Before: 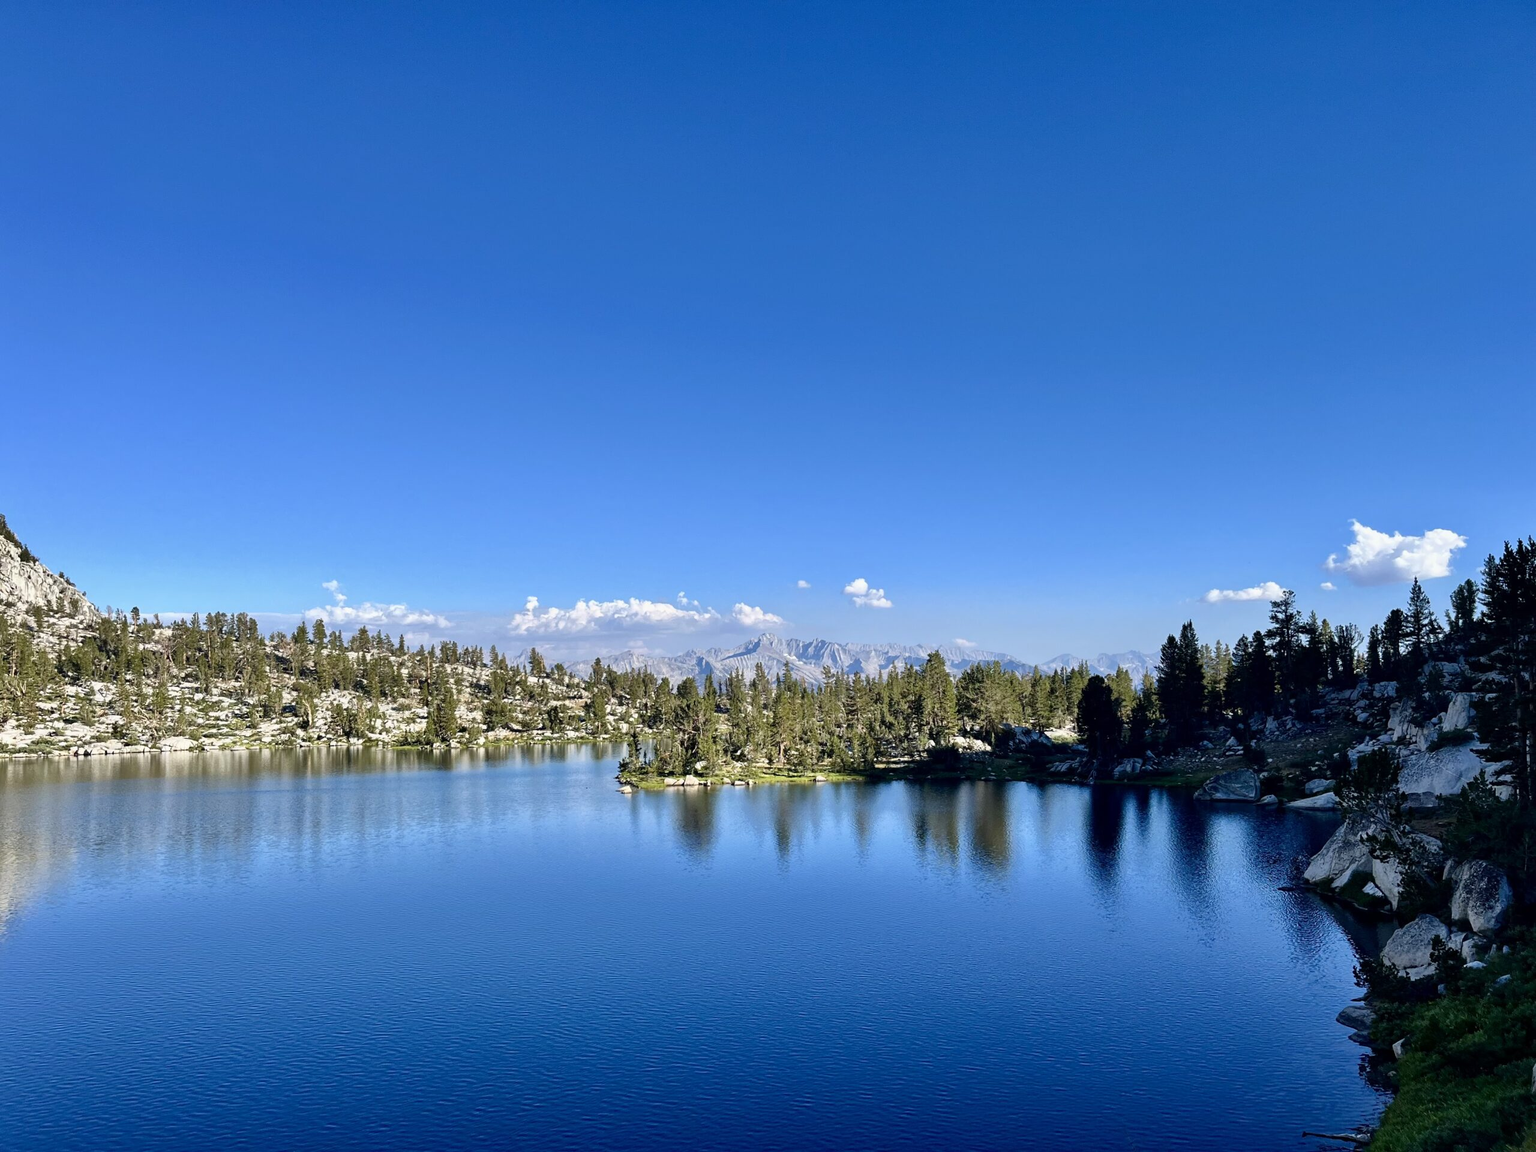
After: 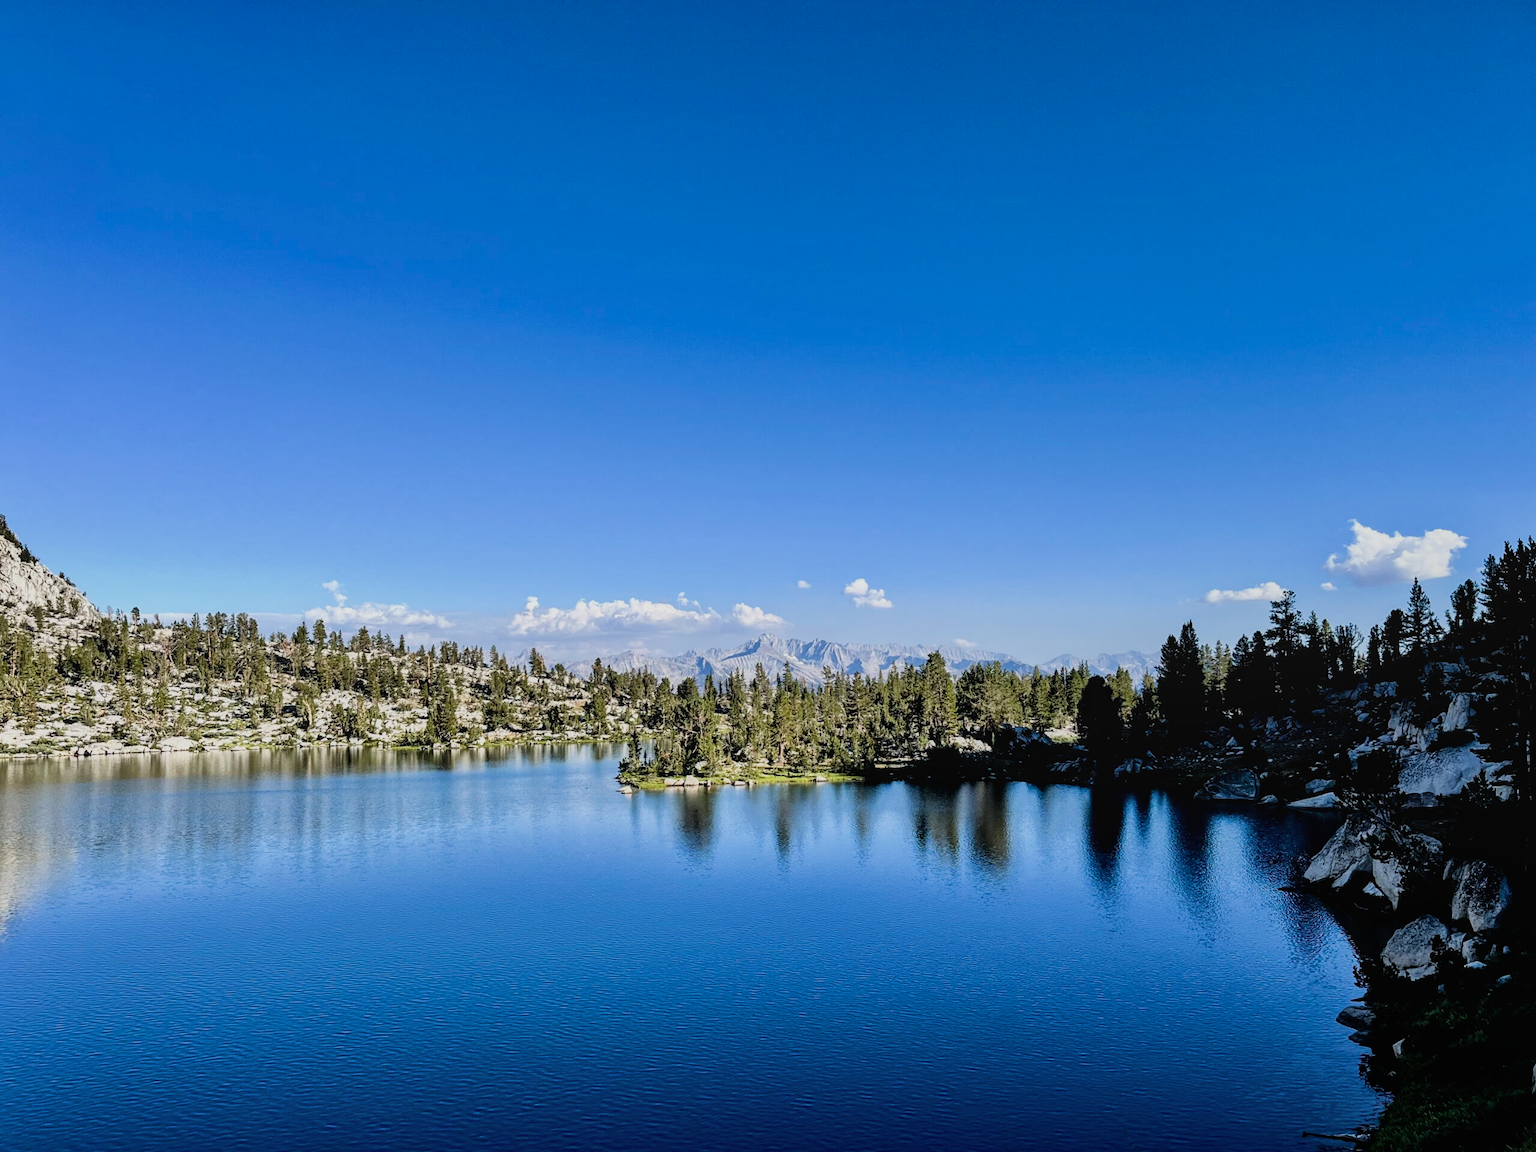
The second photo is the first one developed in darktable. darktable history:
local contrast: detail 110%
filmic rgb: black relative exposure -5 EV, hardness 2.88, contrast 1.3, highlights saturation mix -30%
